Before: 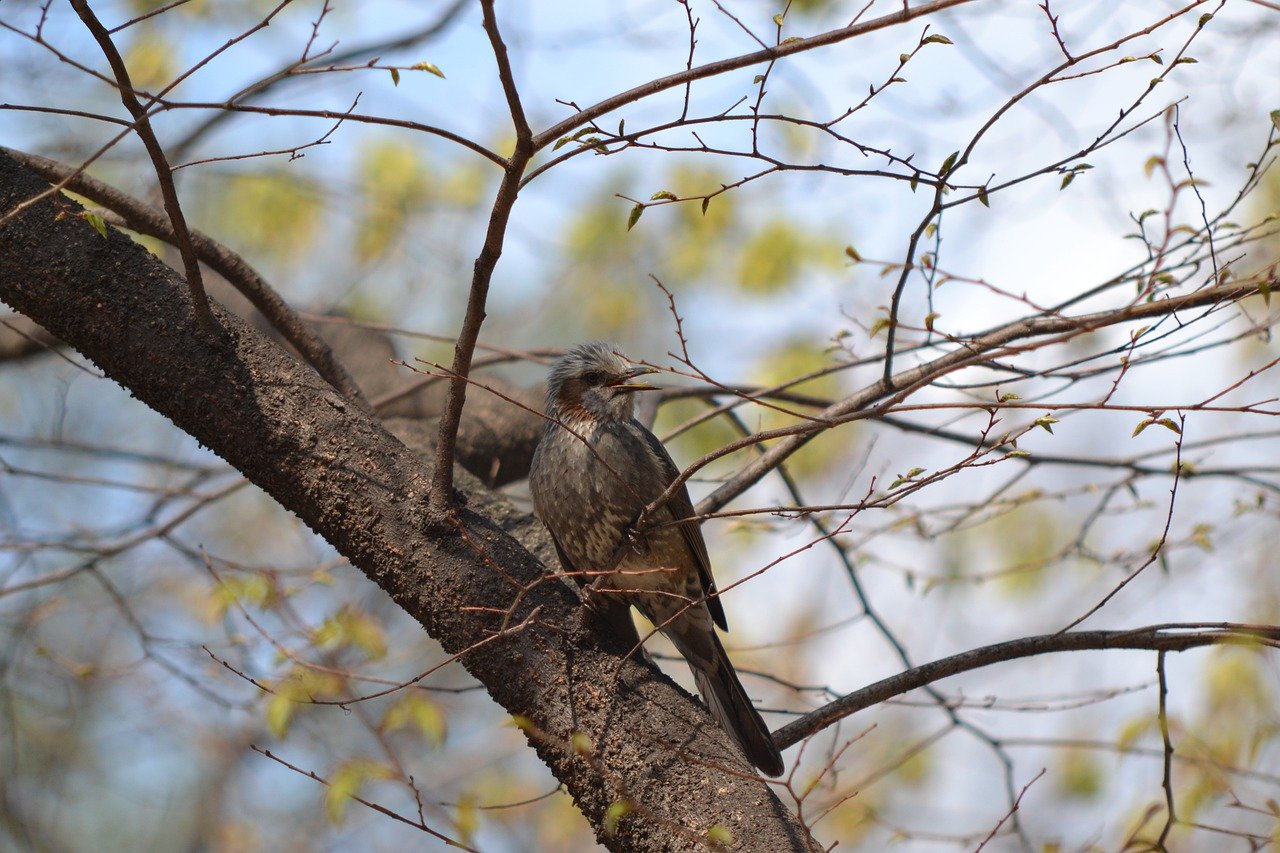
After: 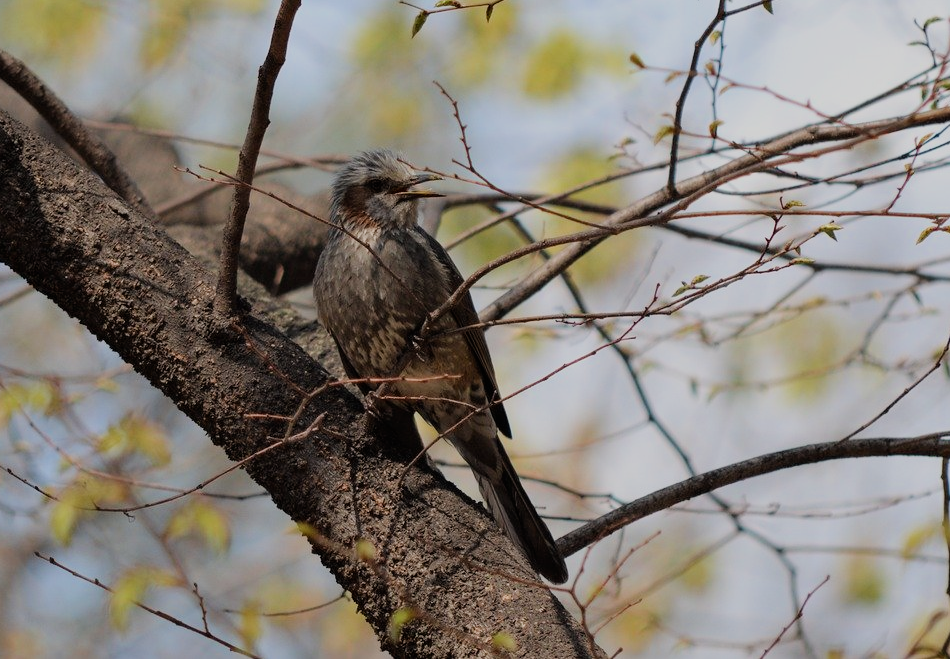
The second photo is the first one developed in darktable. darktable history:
crop: left 16.88%, top 22.69%, right 8.863%
filmic rgb: black relative exposure -8.54 EV, white relative exposure 5.52 EV, hardness 3.36, contrast 1.022, iterations of high-quality reconstruction 0
